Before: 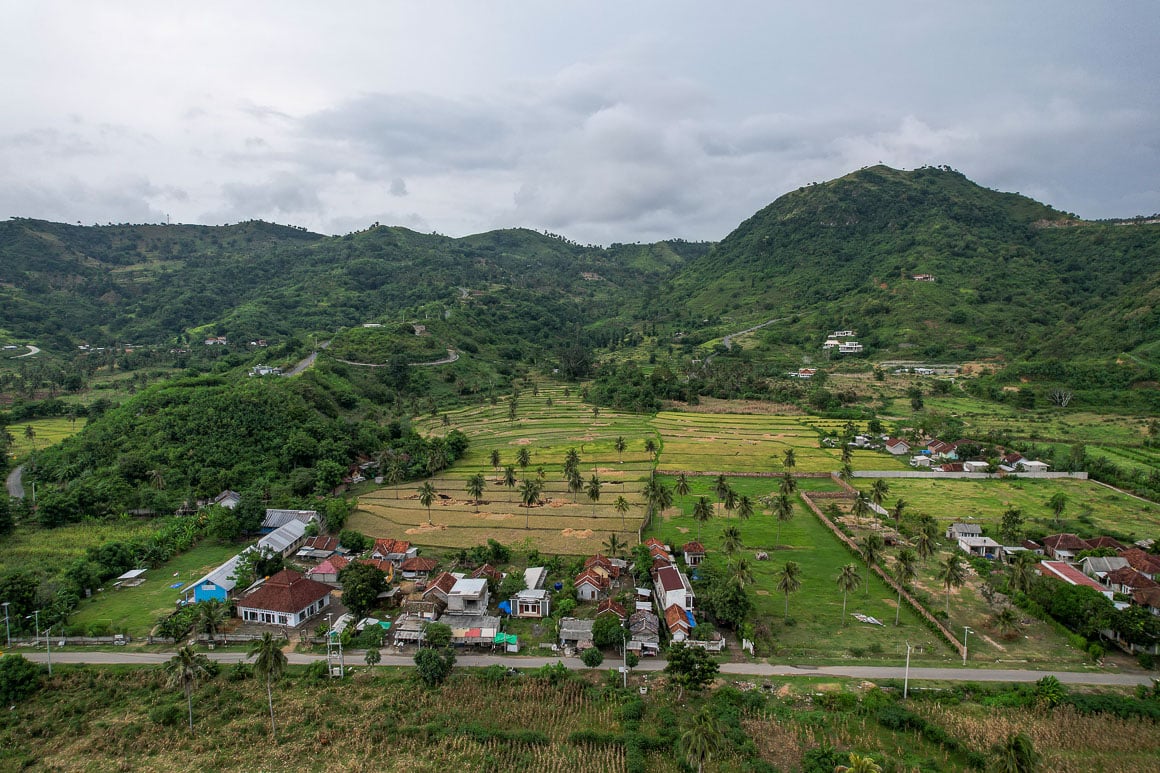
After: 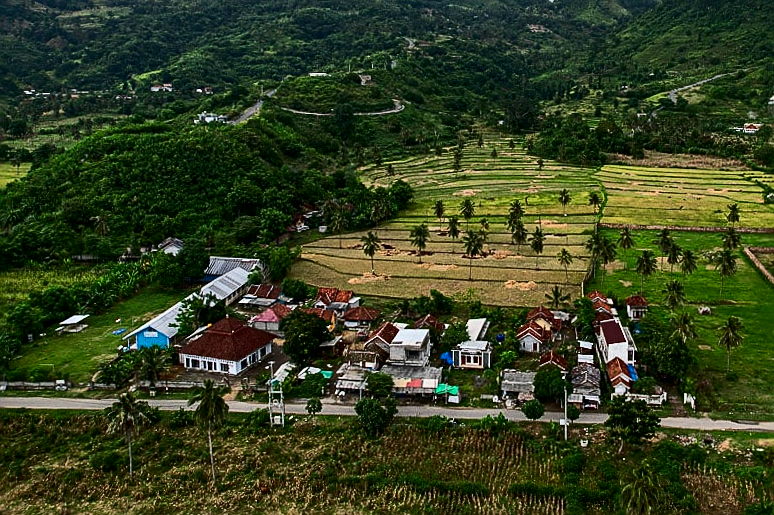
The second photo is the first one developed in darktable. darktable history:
crop and rotate: angle -0.82°, left 3.85%, top 31.828%, right 27.992%
contrast brightness saturation: contrast 0.32, brightness -0.08, saturation 0.17
sharpen: on, module defaults
